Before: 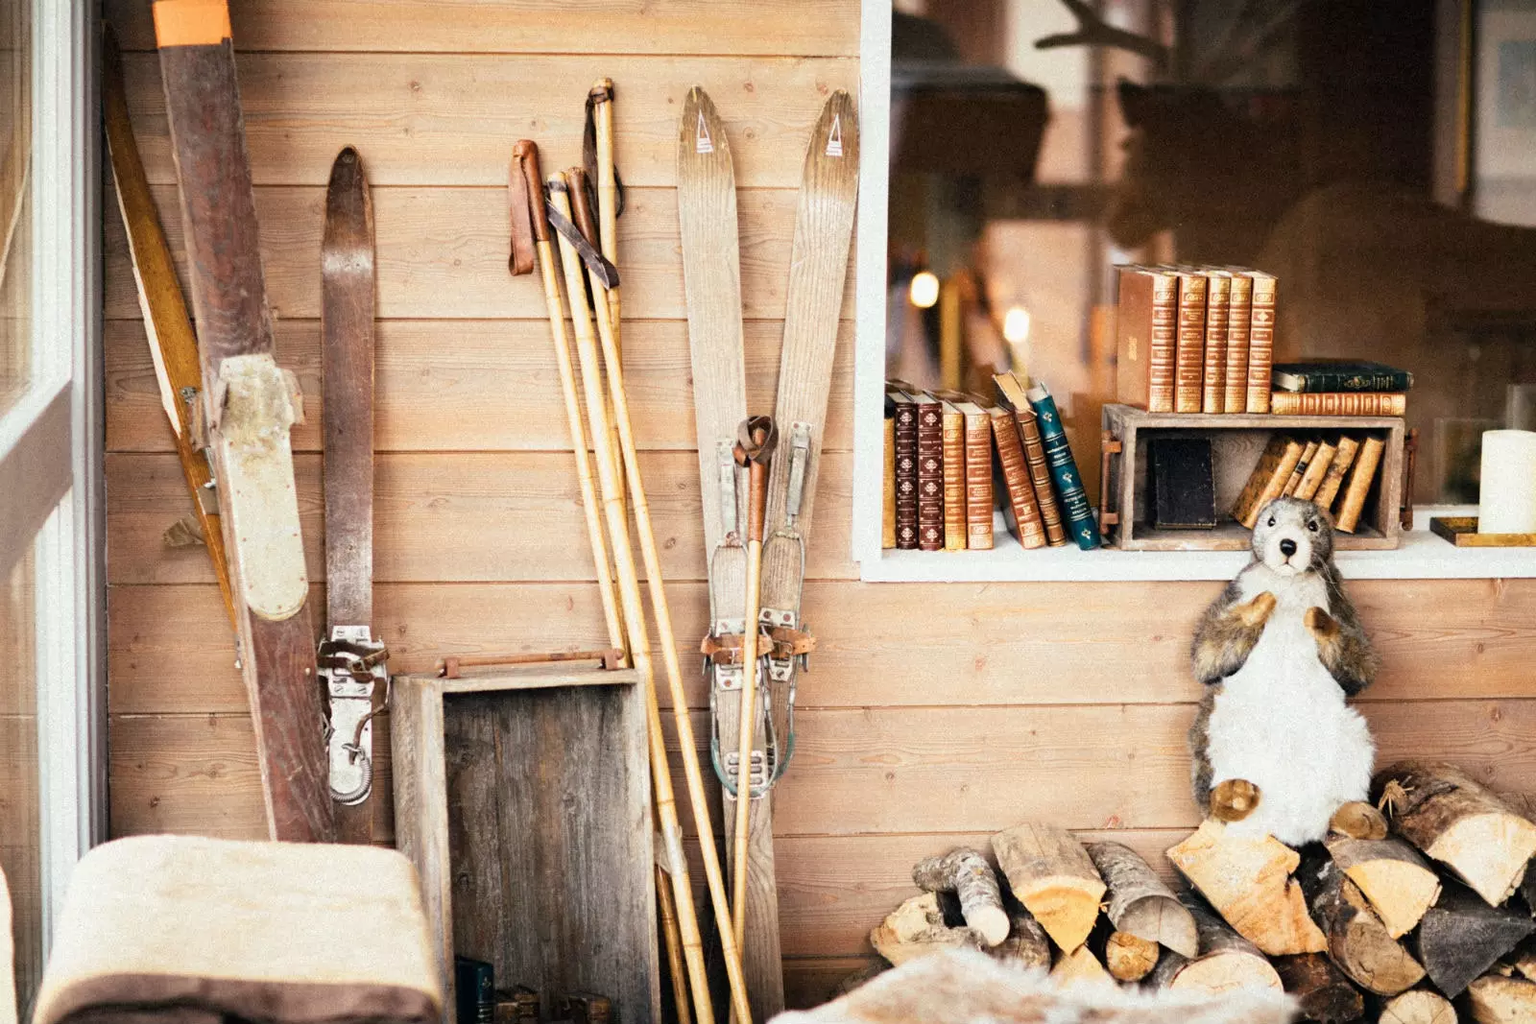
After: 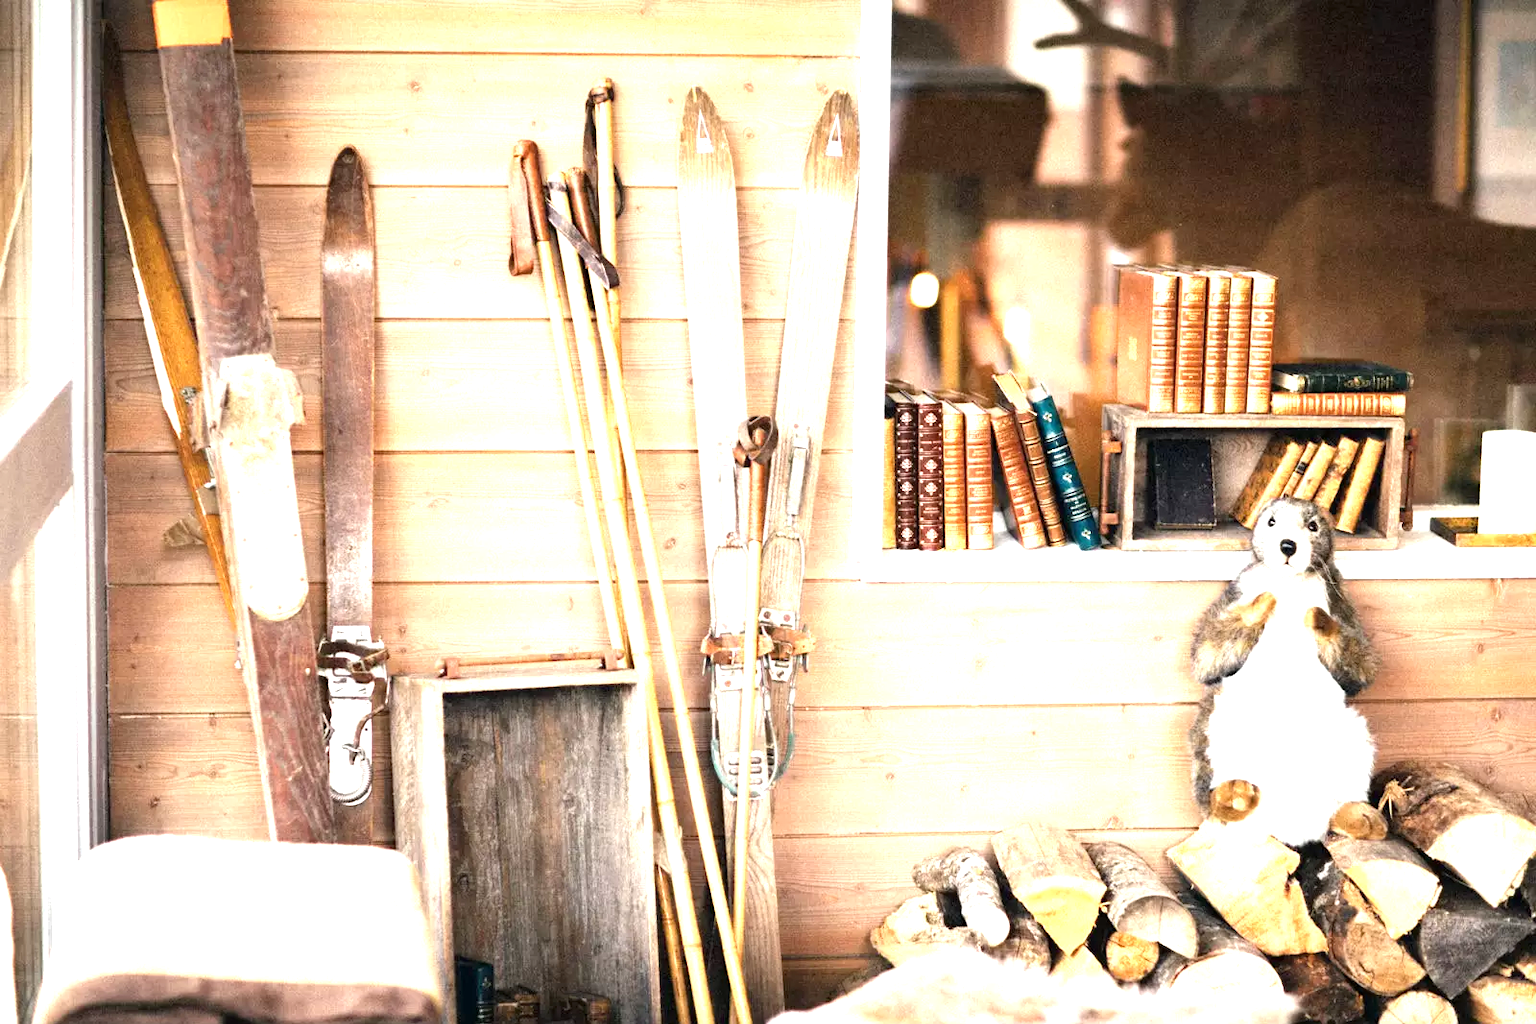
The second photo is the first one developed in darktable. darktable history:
exposure: exposure 1.072 EV, compensate highlight preservation false
